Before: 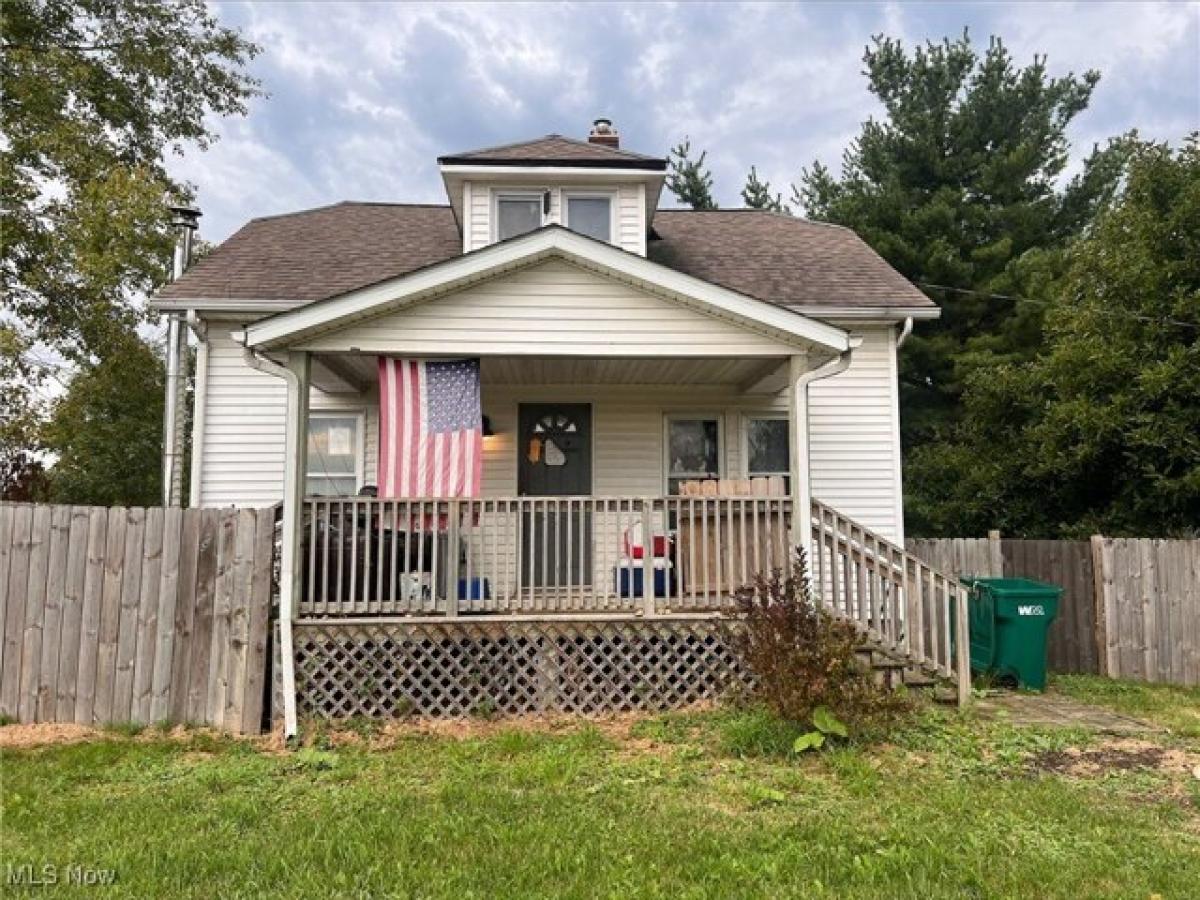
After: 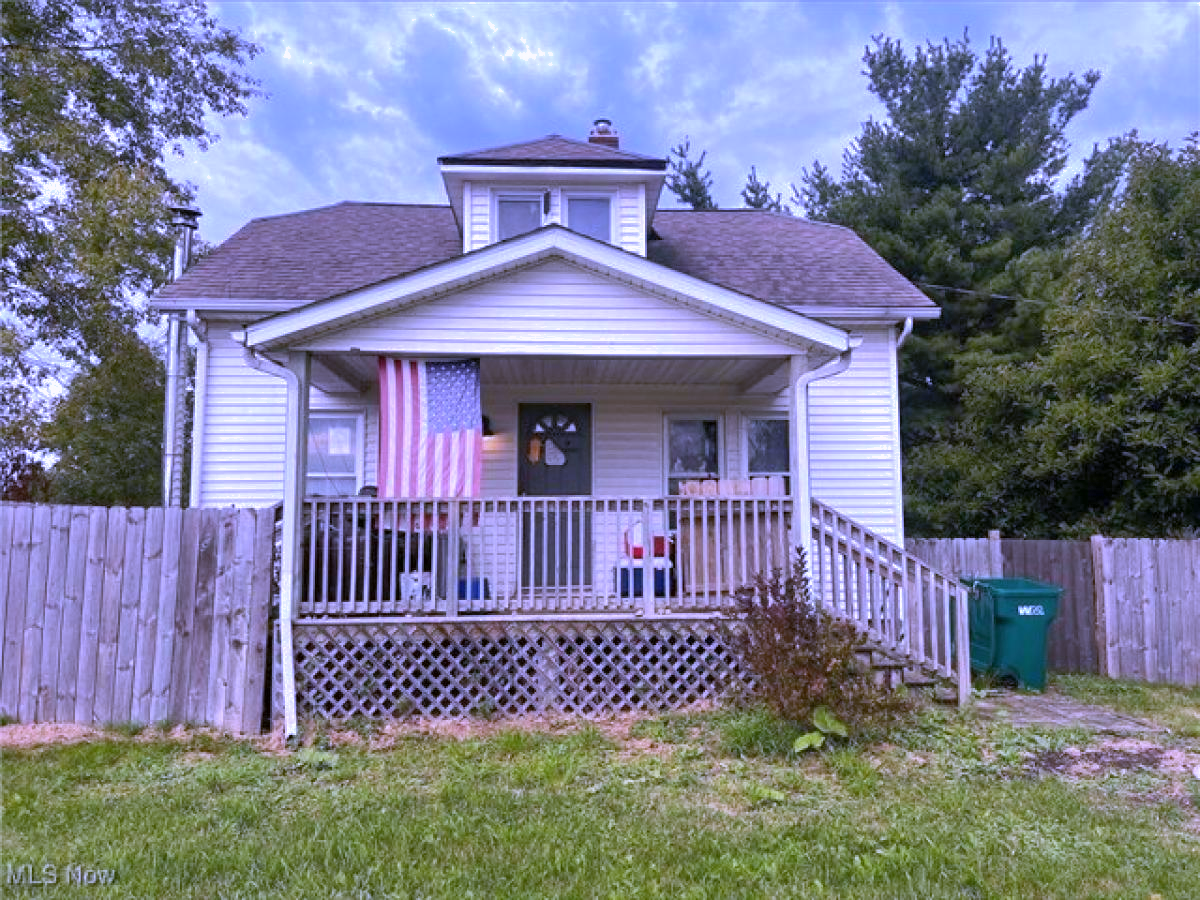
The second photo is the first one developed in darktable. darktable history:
shadows and highlights: on, module defaults
white balance: red 0.98, blue 1.61
